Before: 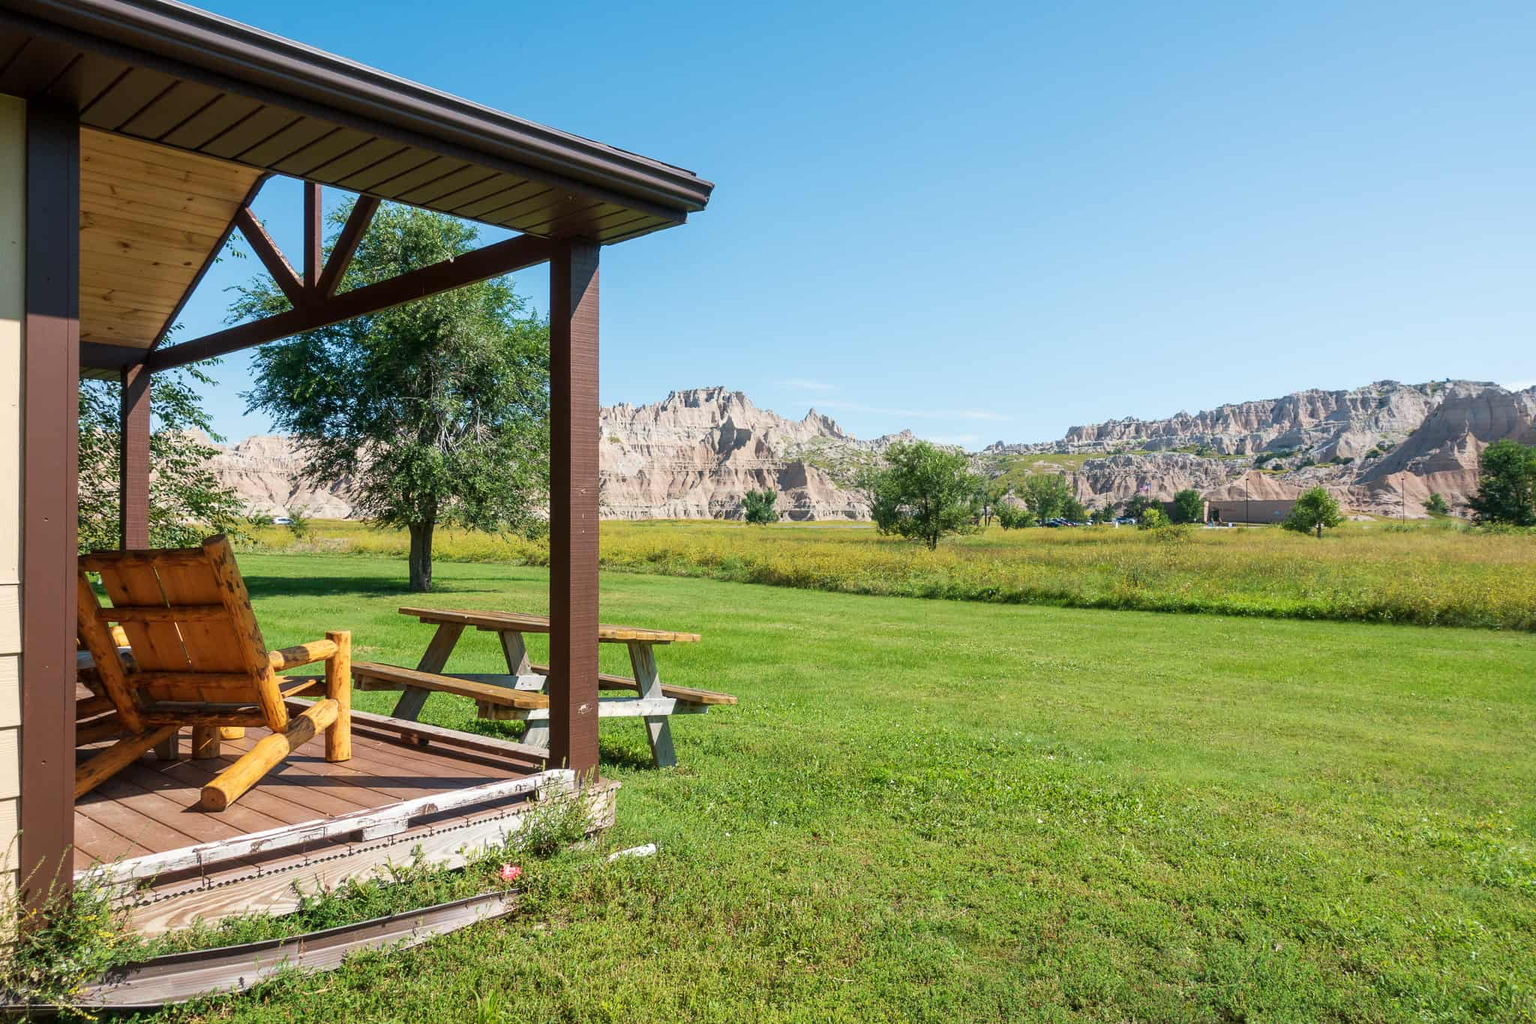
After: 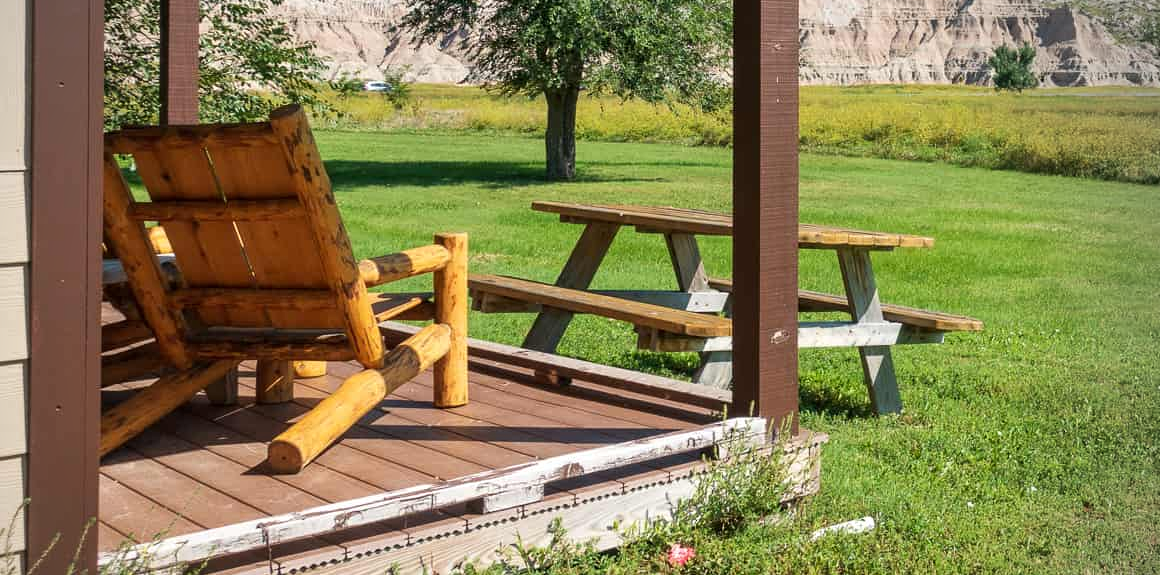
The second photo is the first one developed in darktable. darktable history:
crop: top 44.608%, right 43.334%, bottom 13.215%
vignetting: center (-0.036, 0.144)
contrast equalizer: octaves 7, y [[0.5, 0.502, 0.506, 0.511, 0.52, 0.537], [0.5 ×6], [0.505, 0.509, 0.518, 0.534, 0.553, 0.561], [0 ×6], [0 ×6]]
exposure: compensate exposure bias true, compensate highlight preservation false
